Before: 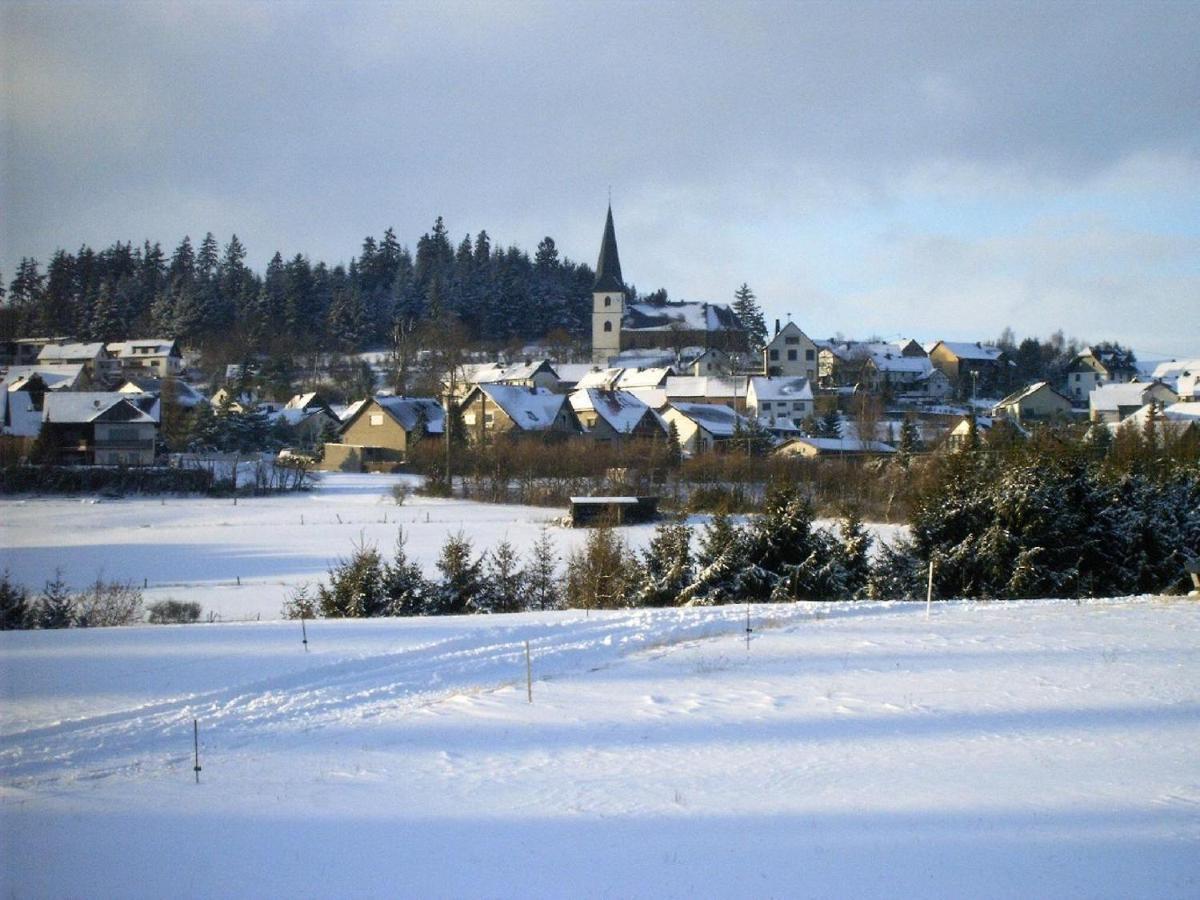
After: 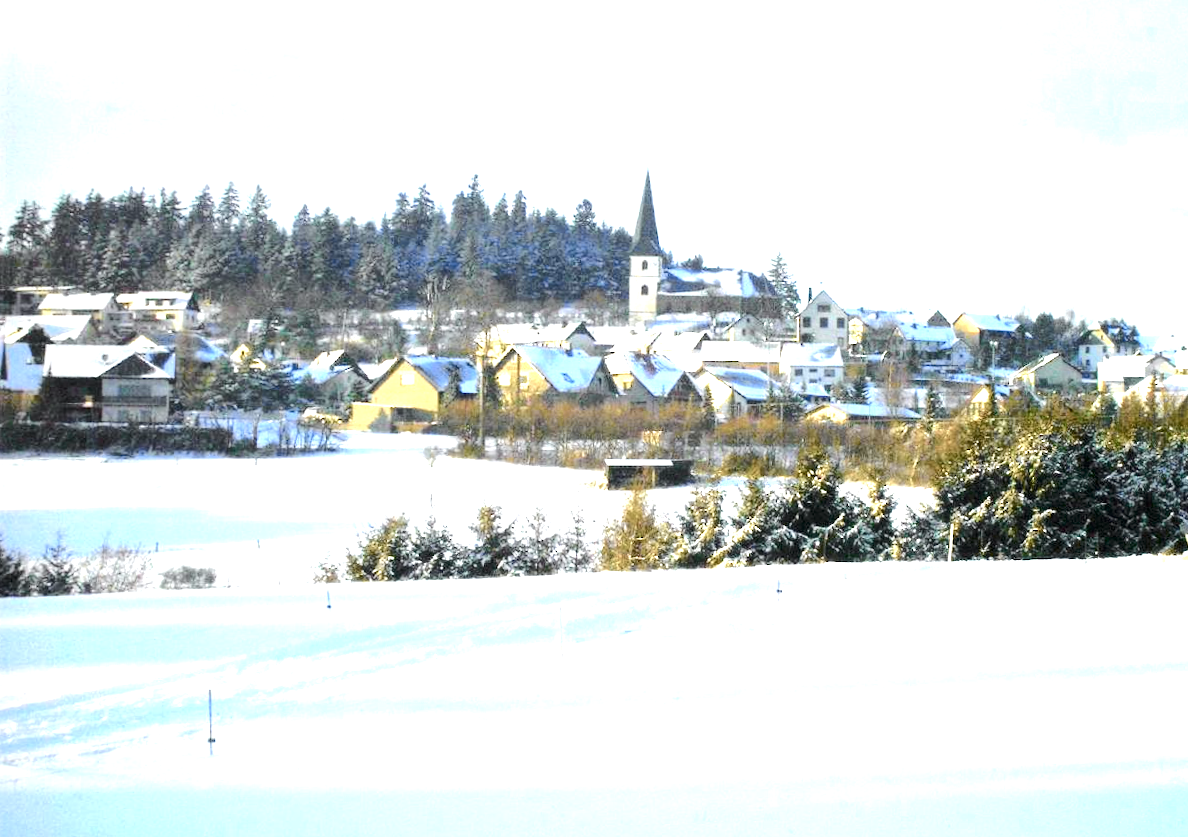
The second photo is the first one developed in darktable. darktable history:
rotate and perspective: rotation 0.679°, lens shift (horizontal) 0.136, crop left 0.009, crop right 0.991, crop top 0.078, crop bottom 0.95
exposure: black level correction 0, exposure 1.9 EV, compensate highlight preservation false
tone curve: curves: ch0 [(0, 0) (0.037, 0.011) (0.131, 0.108) (0.279, 0.279) (0.476, 0.554) (0.617, 0.693) (0.704, 0.77) (0.813, 0.852) (0.916, 0.924) (1, 0.993)]; ch1 [(0, 0) (0.318, 0.278) (0.444, 0.427) (0.493, 0.492) (0.508, 0.502) (0.534, 0.529) (0.562, 0.563) (0.626, 0.662) (0.746, 0.764) (1, 1)]; ch2 [(0, 0) (0.316, 0.292) (0.381, 0.37) (0.423, 0.448) (0.476, 0.492) (0.502, 0.498) (0.522, 0.518) (0.533, 0.532) (0.586, 0.631) (0.634, 0.663) (0.7, 0.7) (0.861, 0.808) (1, 0.951)], color space Lab, independent channels, preserve colors none
